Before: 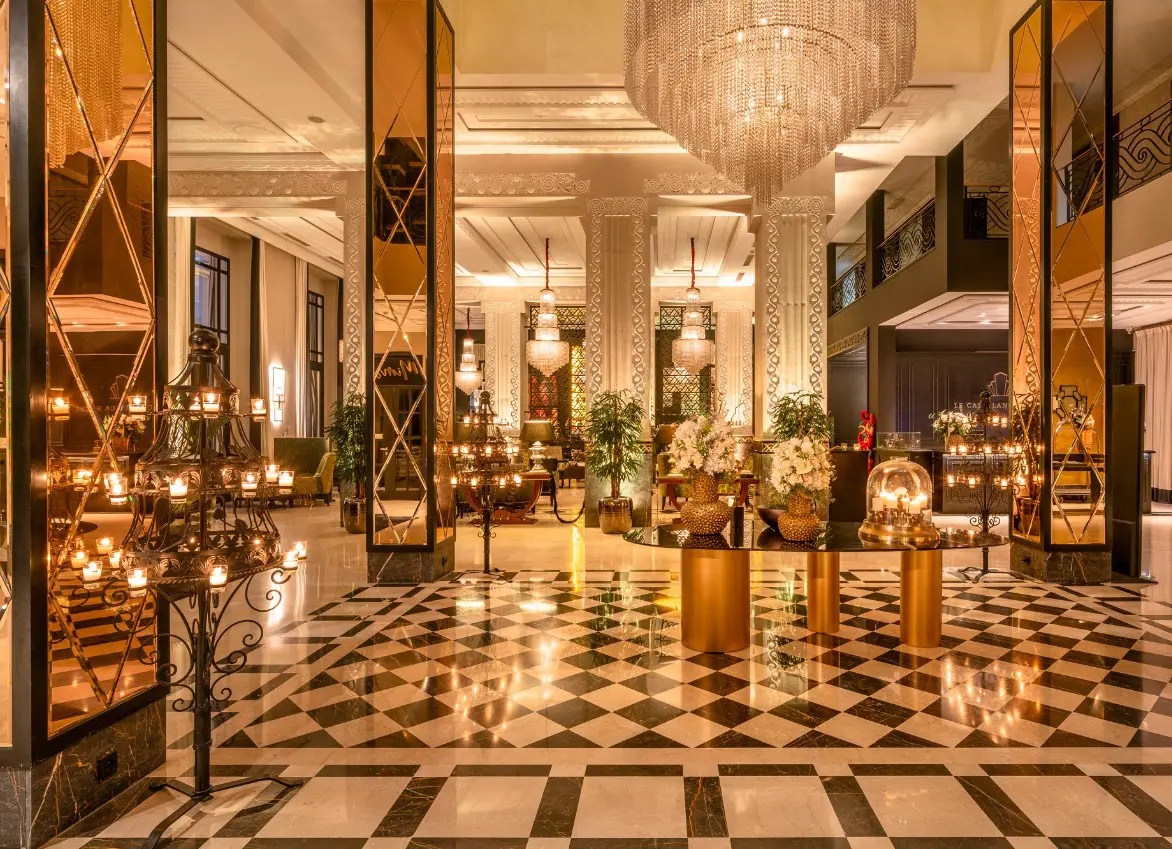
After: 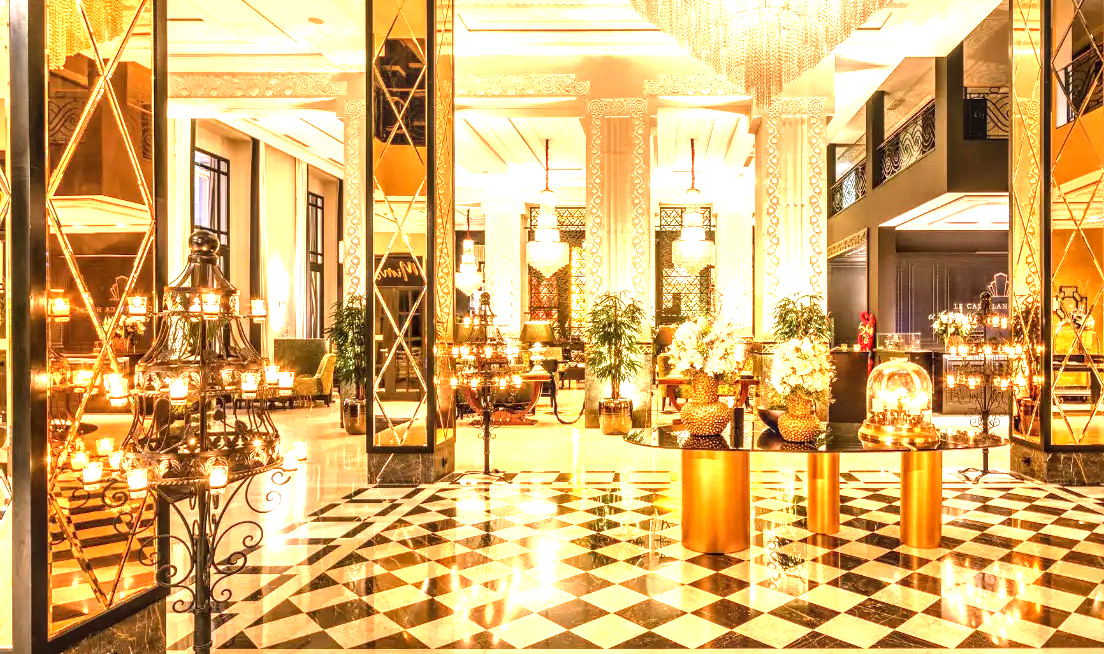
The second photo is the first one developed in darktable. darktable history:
local contrast: detail 130%
tone equalizer: -8 EV -0.417 EV, -7 EV -0.389 EV, -6 EV -0.333 EV, -5 EV -0.222 EV, -3 EV 0.222 EV, -2 EV 0.333 EV, -1 EV 0.389 EV, +0 EV 0.417 EV, edges refinement/feathering 500, mask exposure compensation -1.57 EV, preserve details no
crop and rotate: angle 0.03°, top 11.643%, right 5.651%, bottom 11.189%
exposure: black level correction 0, exposure 1.45 EV, compensate exposure bias true, compensate highlight preservation false
